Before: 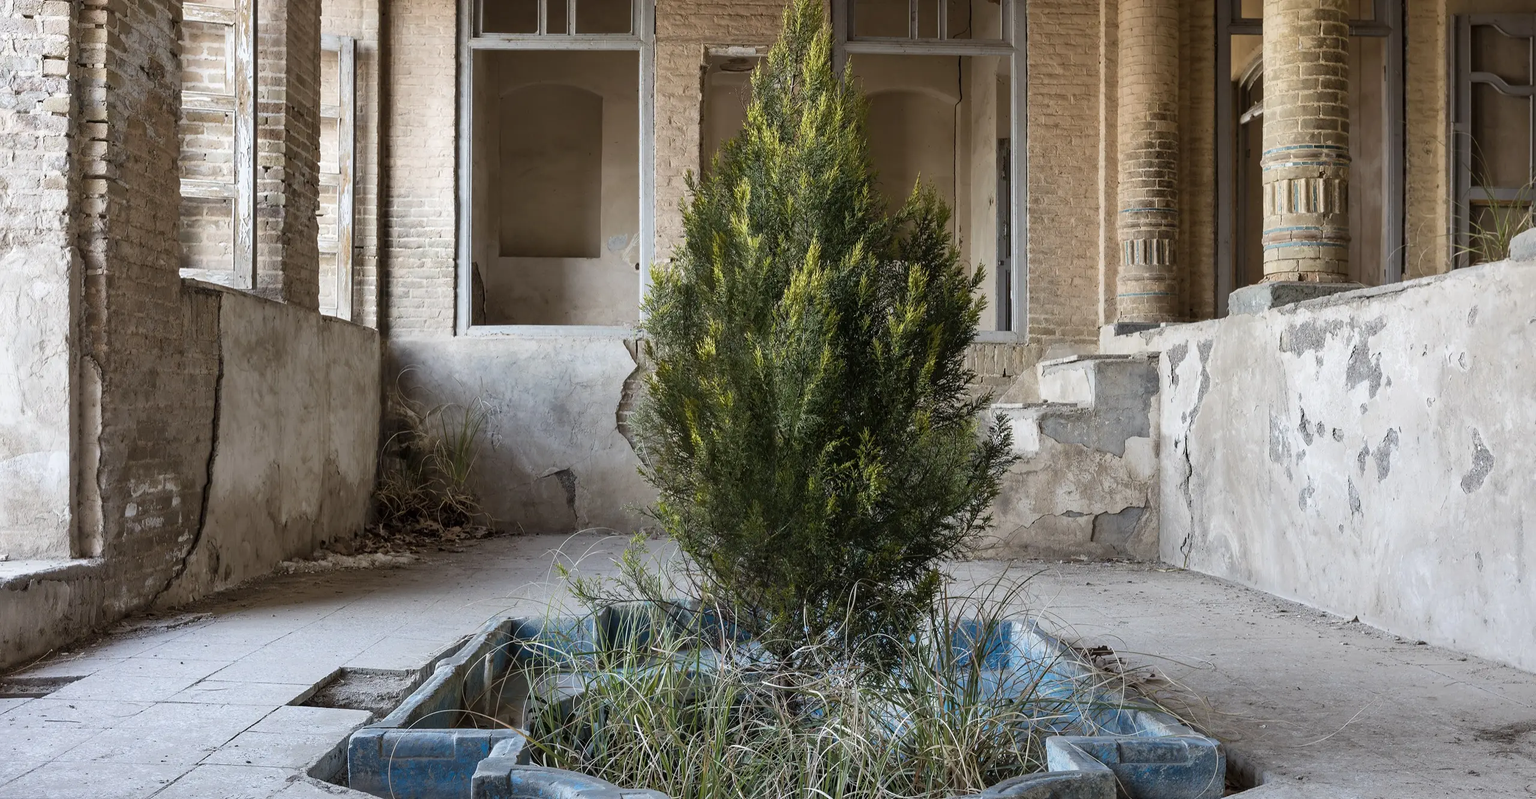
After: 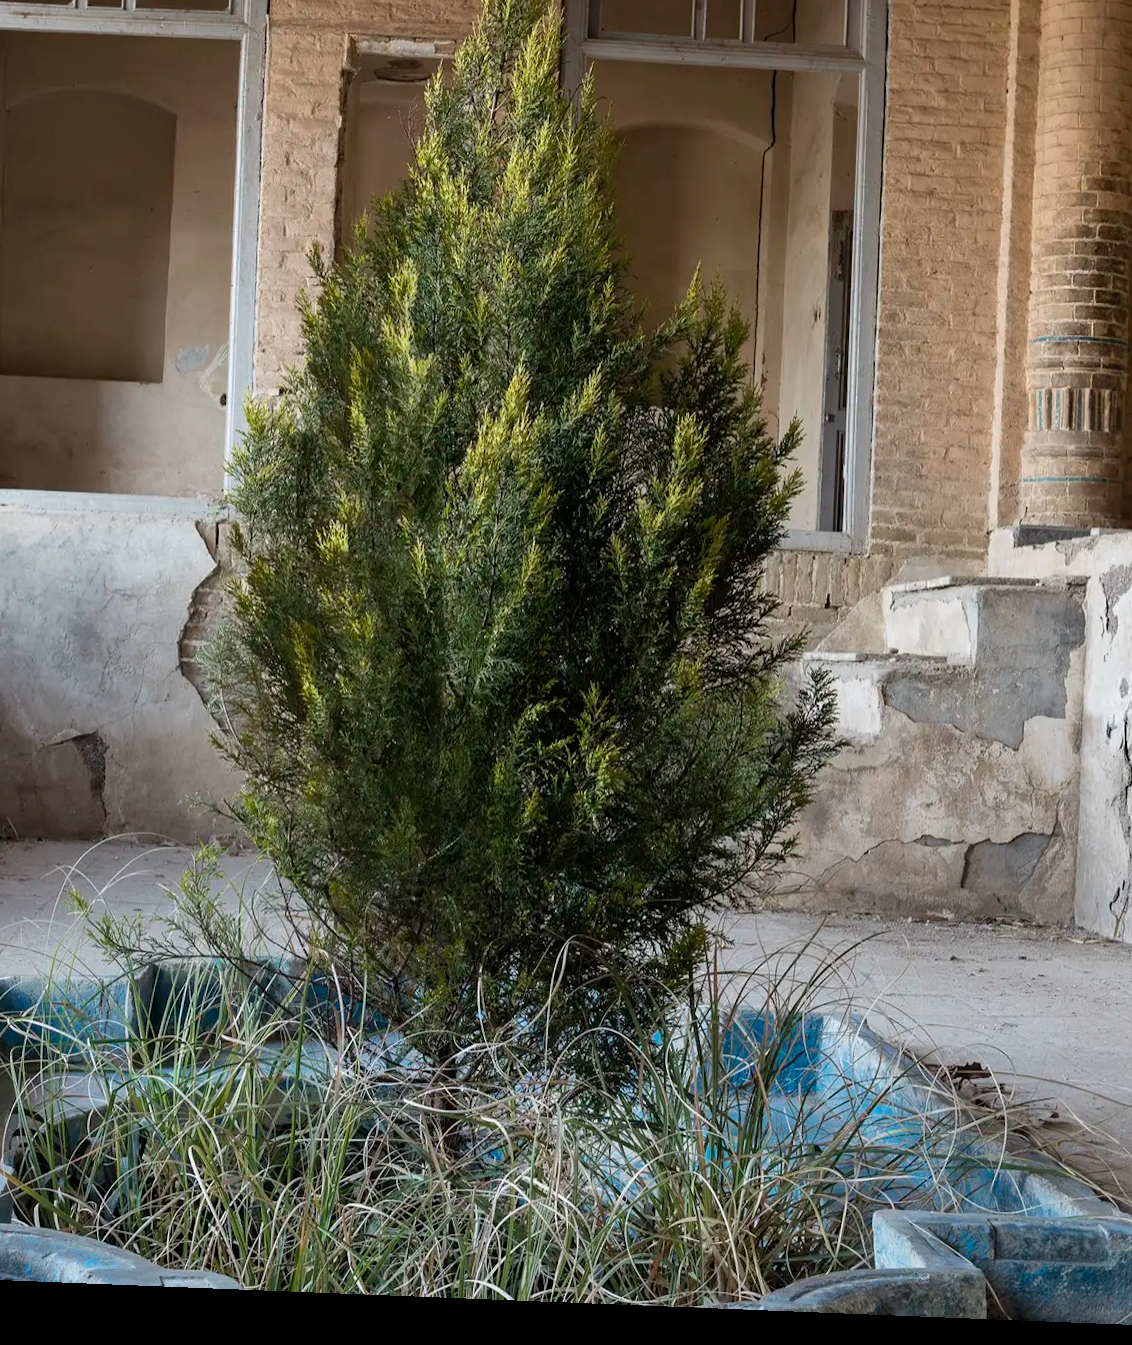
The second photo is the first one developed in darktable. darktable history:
rotate and perspective: rotation 2.27°, automatic cropping off
crop: left 33.452%, top 6.025%, right 23.155%
